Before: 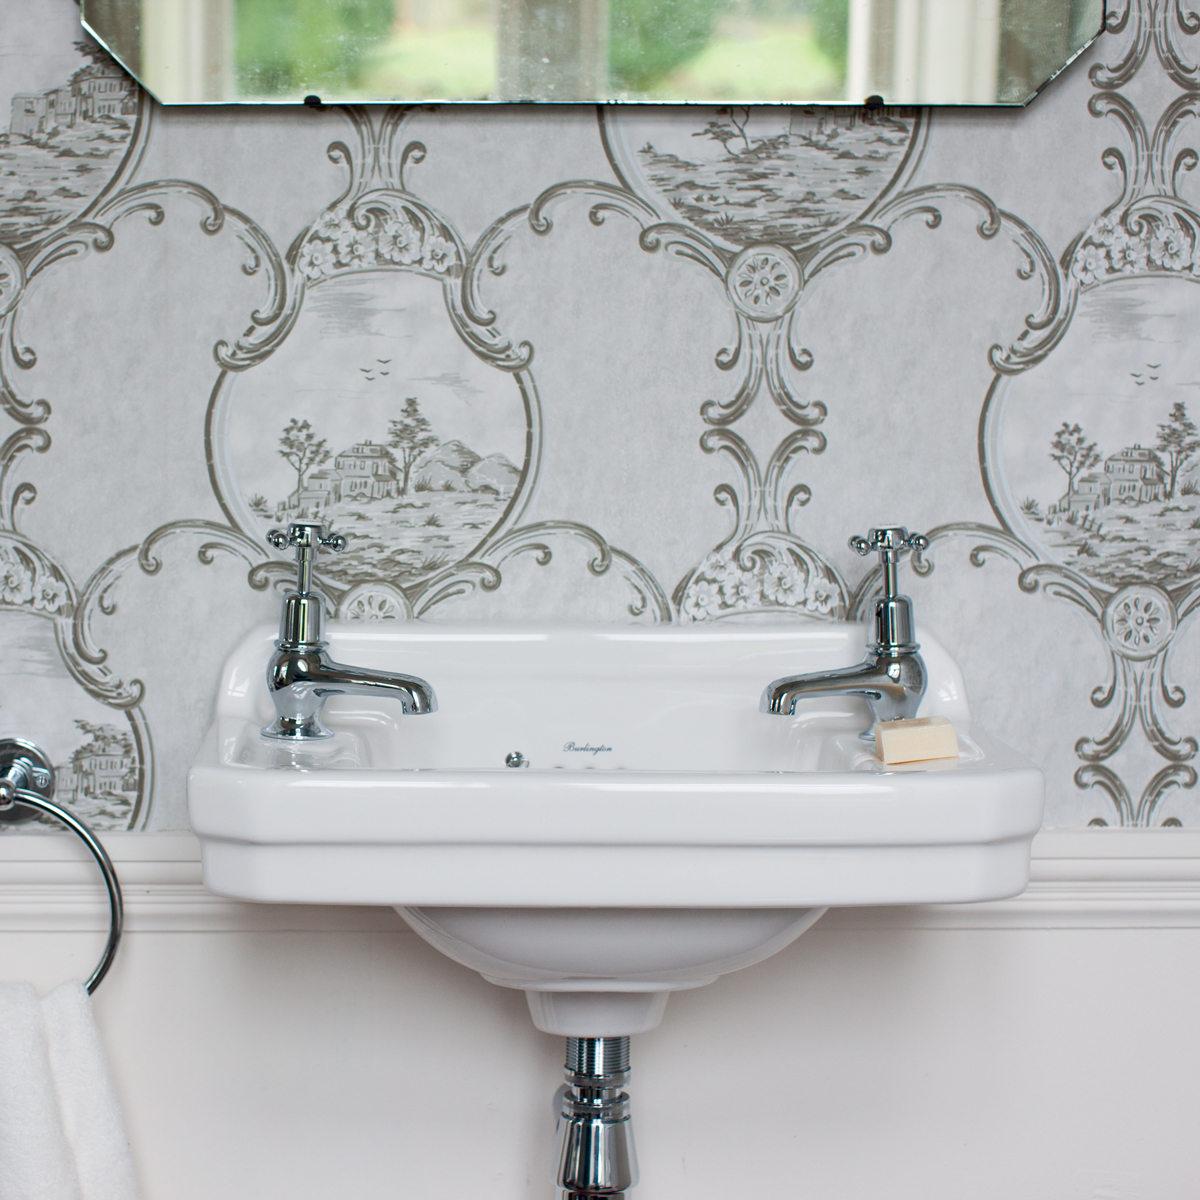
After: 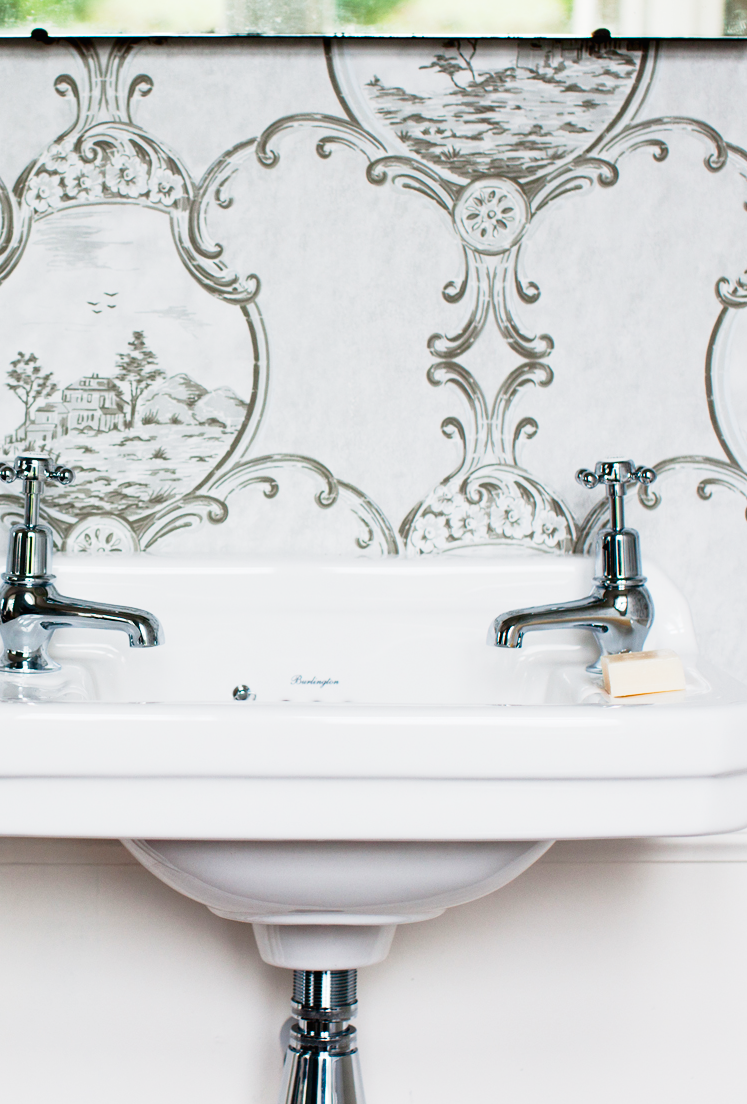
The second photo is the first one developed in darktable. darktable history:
contrast brightness saturation: saturation -0.069
tone curve: curves: ch0 [(0.016, 0.011) (0.094, 0.016) (0.469, 0.508) (0.721, 0.862) (1, 1)], preserve colors none
crop and rotate: left 22.824%, top 5.634%, right 14.863%, bottom 2.315%
